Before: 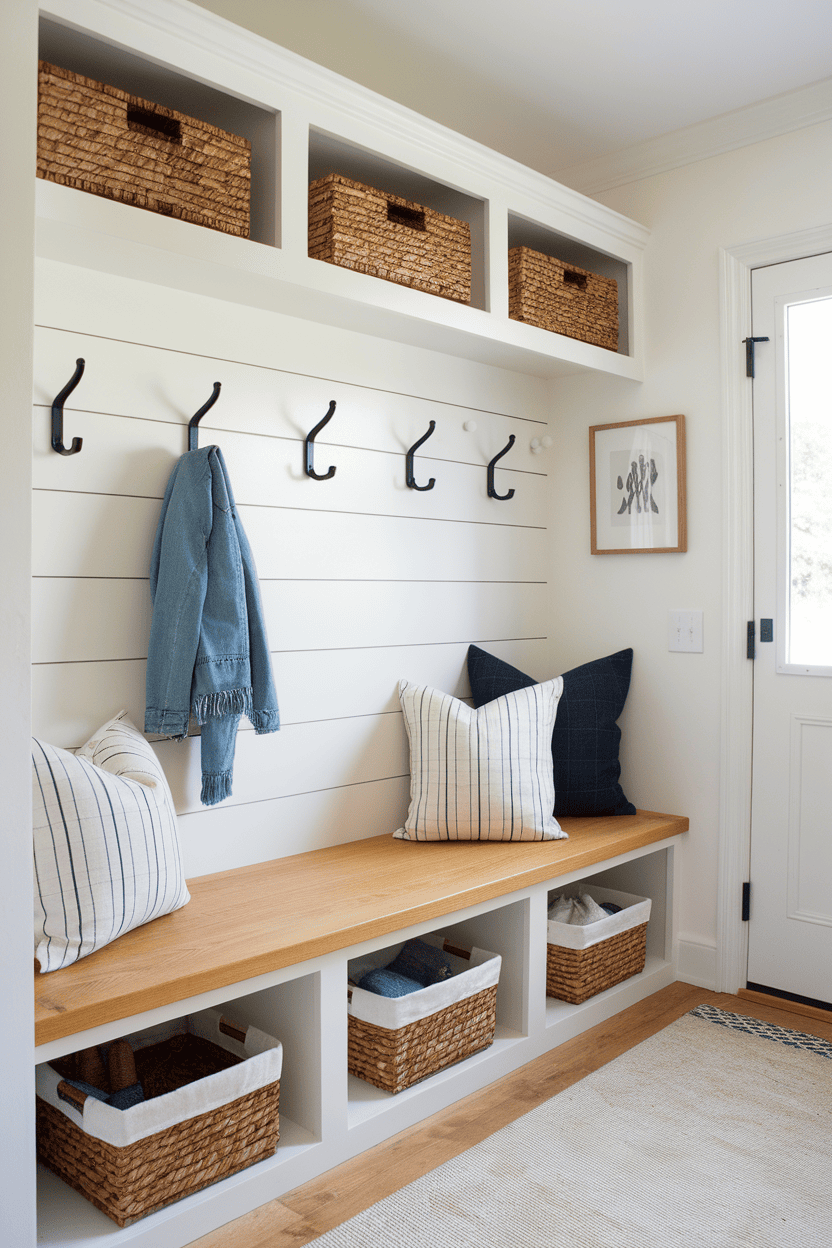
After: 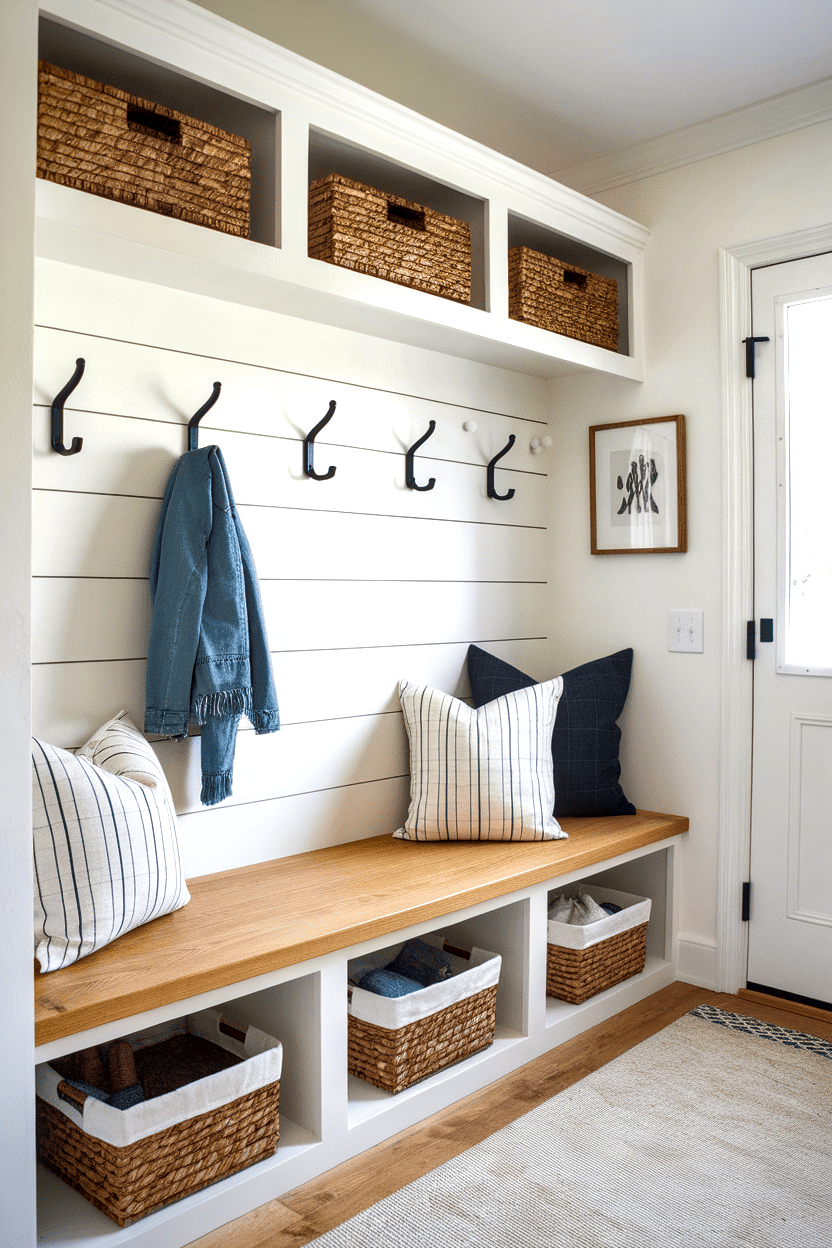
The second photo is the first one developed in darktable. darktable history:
tone equalizer: -8 EV -0.447 EV, -7 EV -0.421 EV, -6 EV -0.299 EV, -5 EV -0.236 EV, -3 EV 0.232 EV, -2 EV 0.313 EV, -1 EV 0.402 EV, +0 EV 0.402 EV
local contrast: detail 130%
vignetting: fall-off start 89.16%, fall-off radius 43.83%, brightness -0.235, saturation 0.133, center (0, 0.009), width/height ratio 1.164, dithering 8-bit output
shadows and highlights: low approximation 0.01, soften with gaussian
